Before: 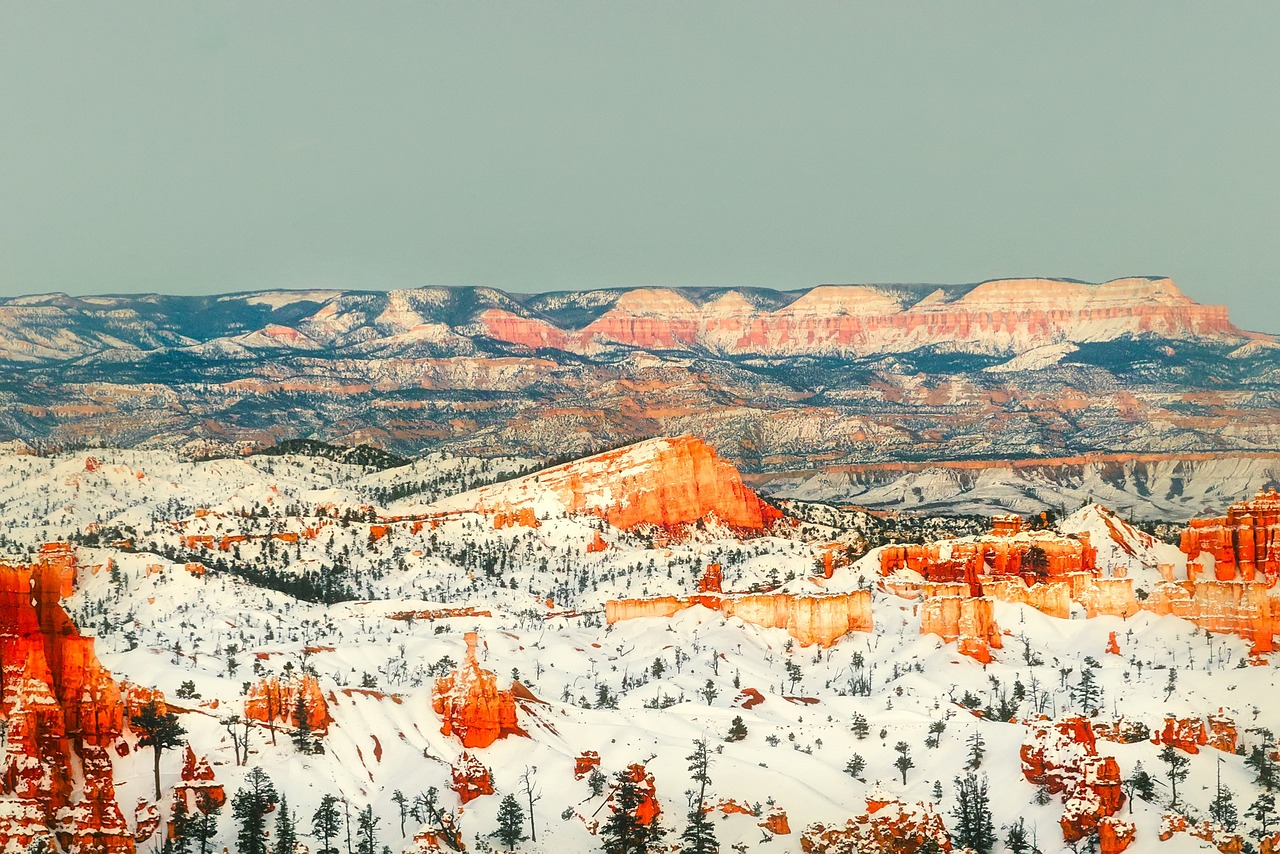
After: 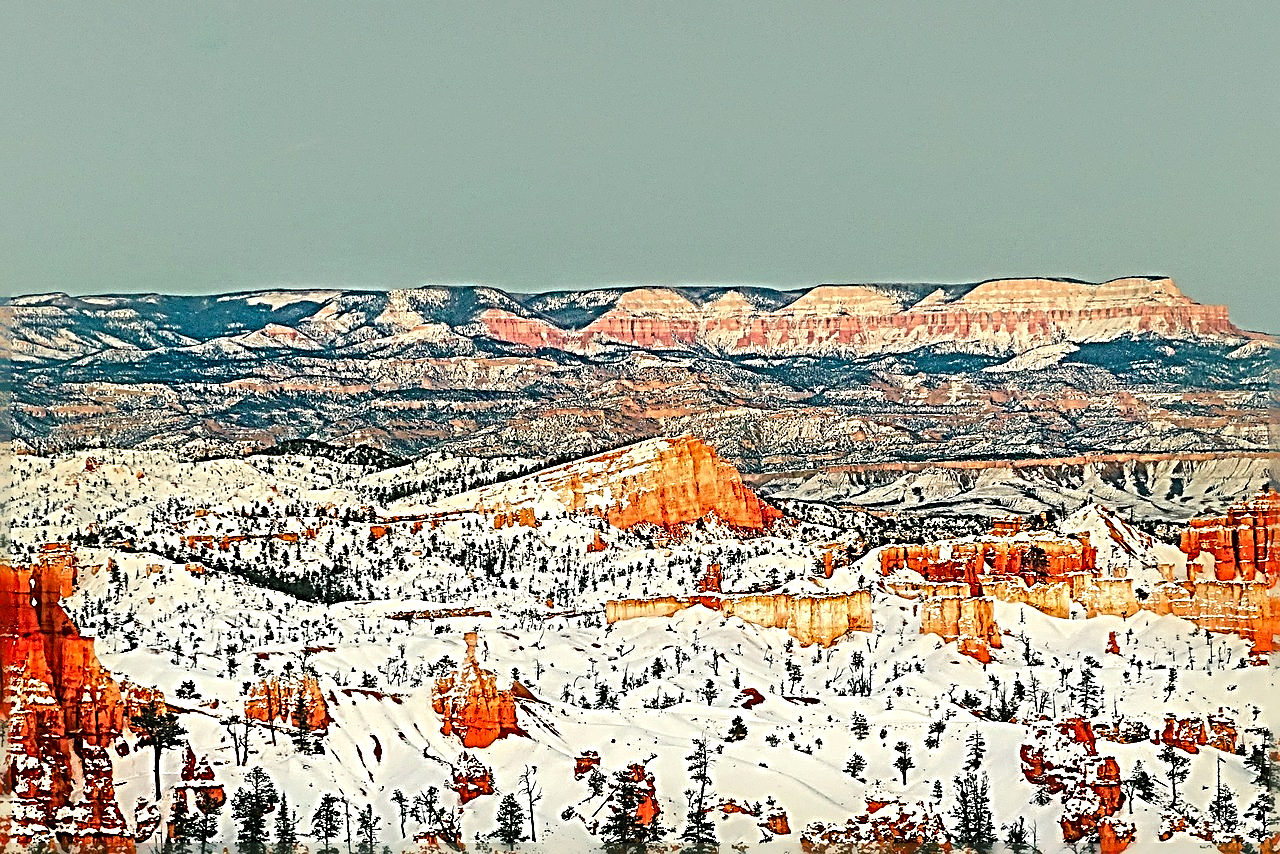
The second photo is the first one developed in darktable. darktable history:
haze removal: compatibility mode true, adaptive false
sharpen: radius 4.001, amount 2
